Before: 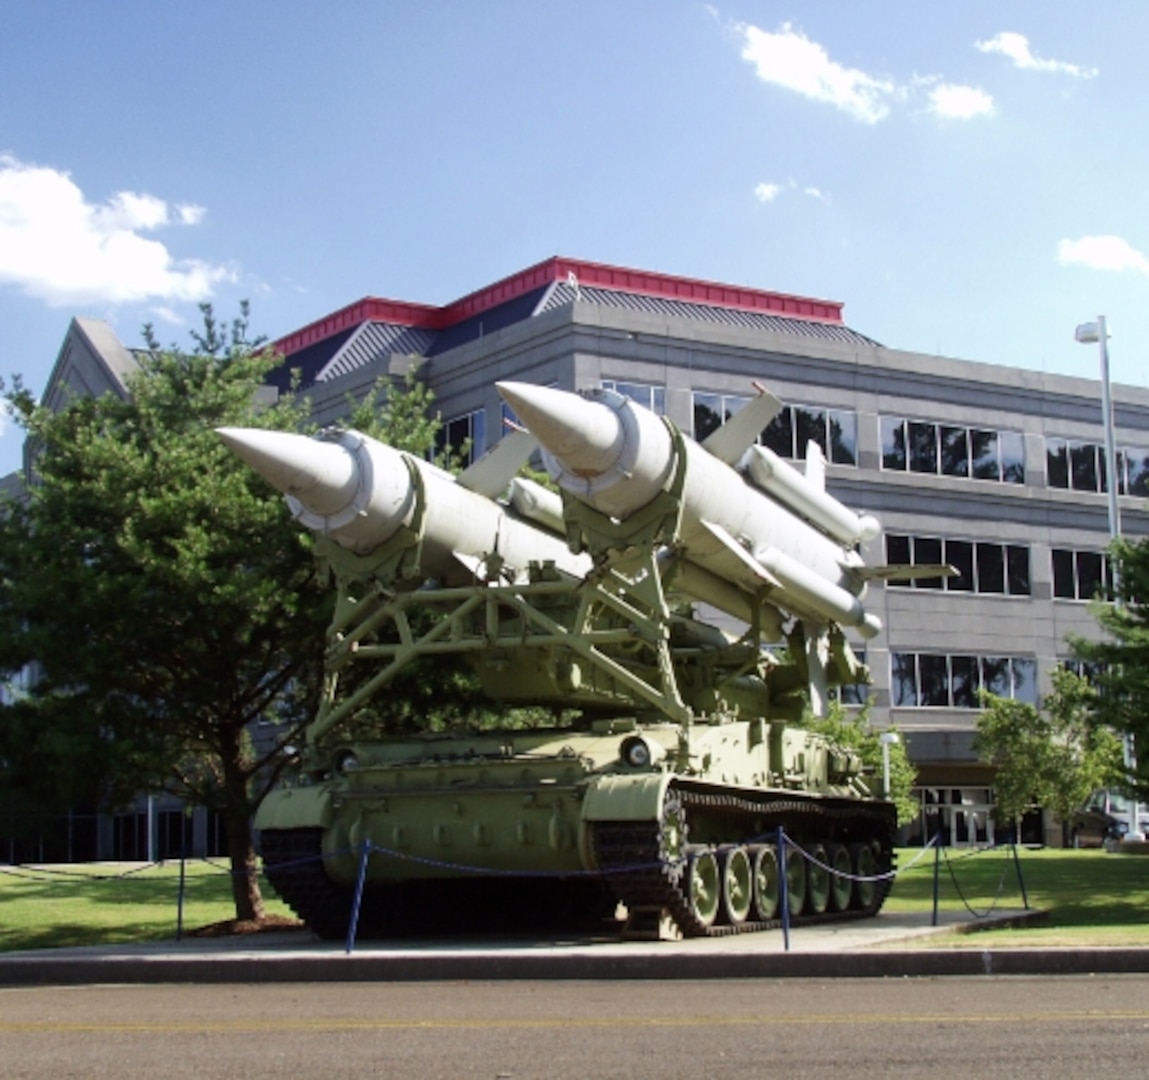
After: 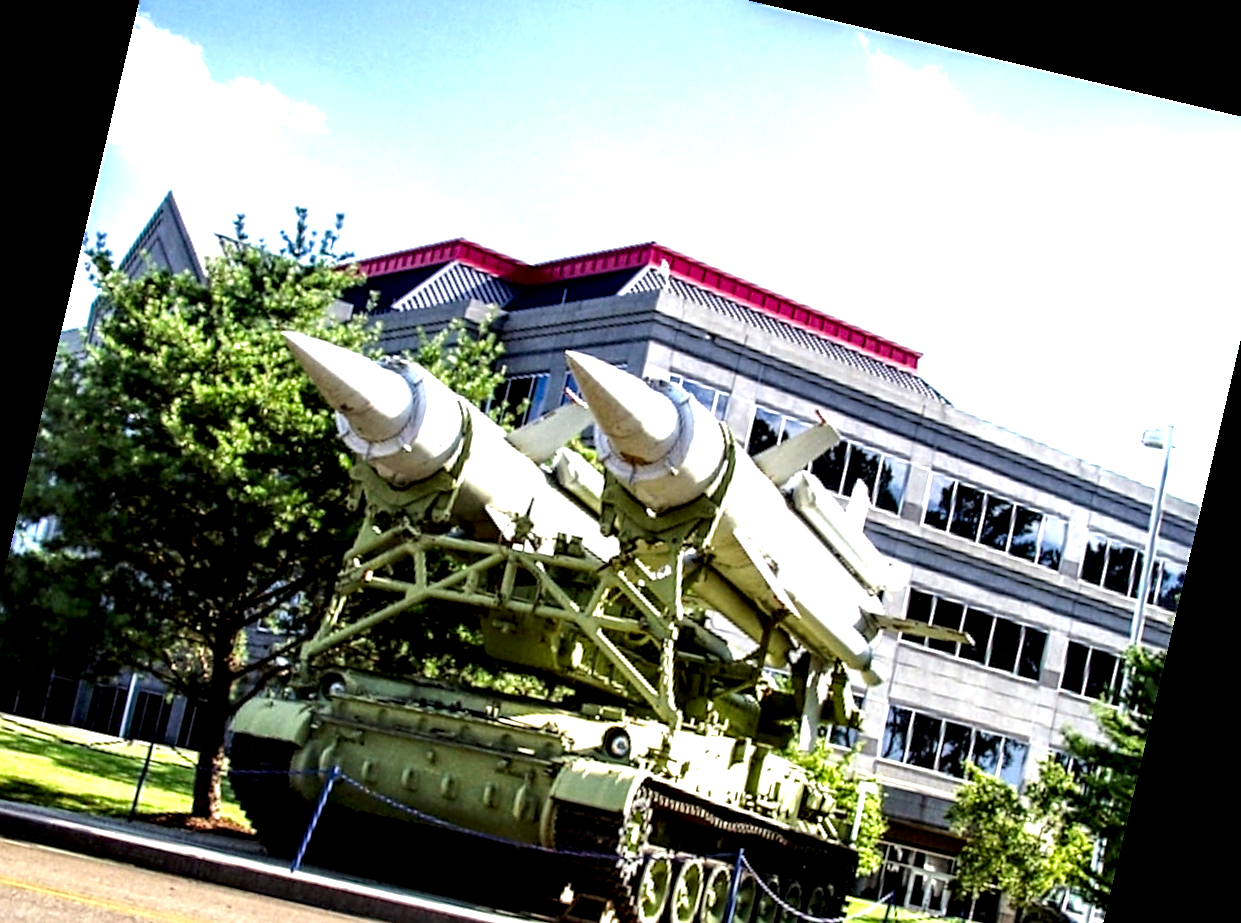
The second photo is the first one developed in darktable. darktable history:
color balance rgb: perceptual saturation grading › global saturation 25%, perceptual brilliance grading › mid-tones 10%, perceptual brilliance grading › shadows 15%, global vibrance 20%
local contrast: shadows 185%, detail 225%
white balance: emerald 1
crop: left 5.596%, top 10.314%, right 3.534%, bottom 19.395%
exposure: black level correction 0, exposure 1.1 EV, compensate highlight preservation false
sharpen: on, module defaults
rotate and perspective: rotation 13.27°, automatic cropping off
